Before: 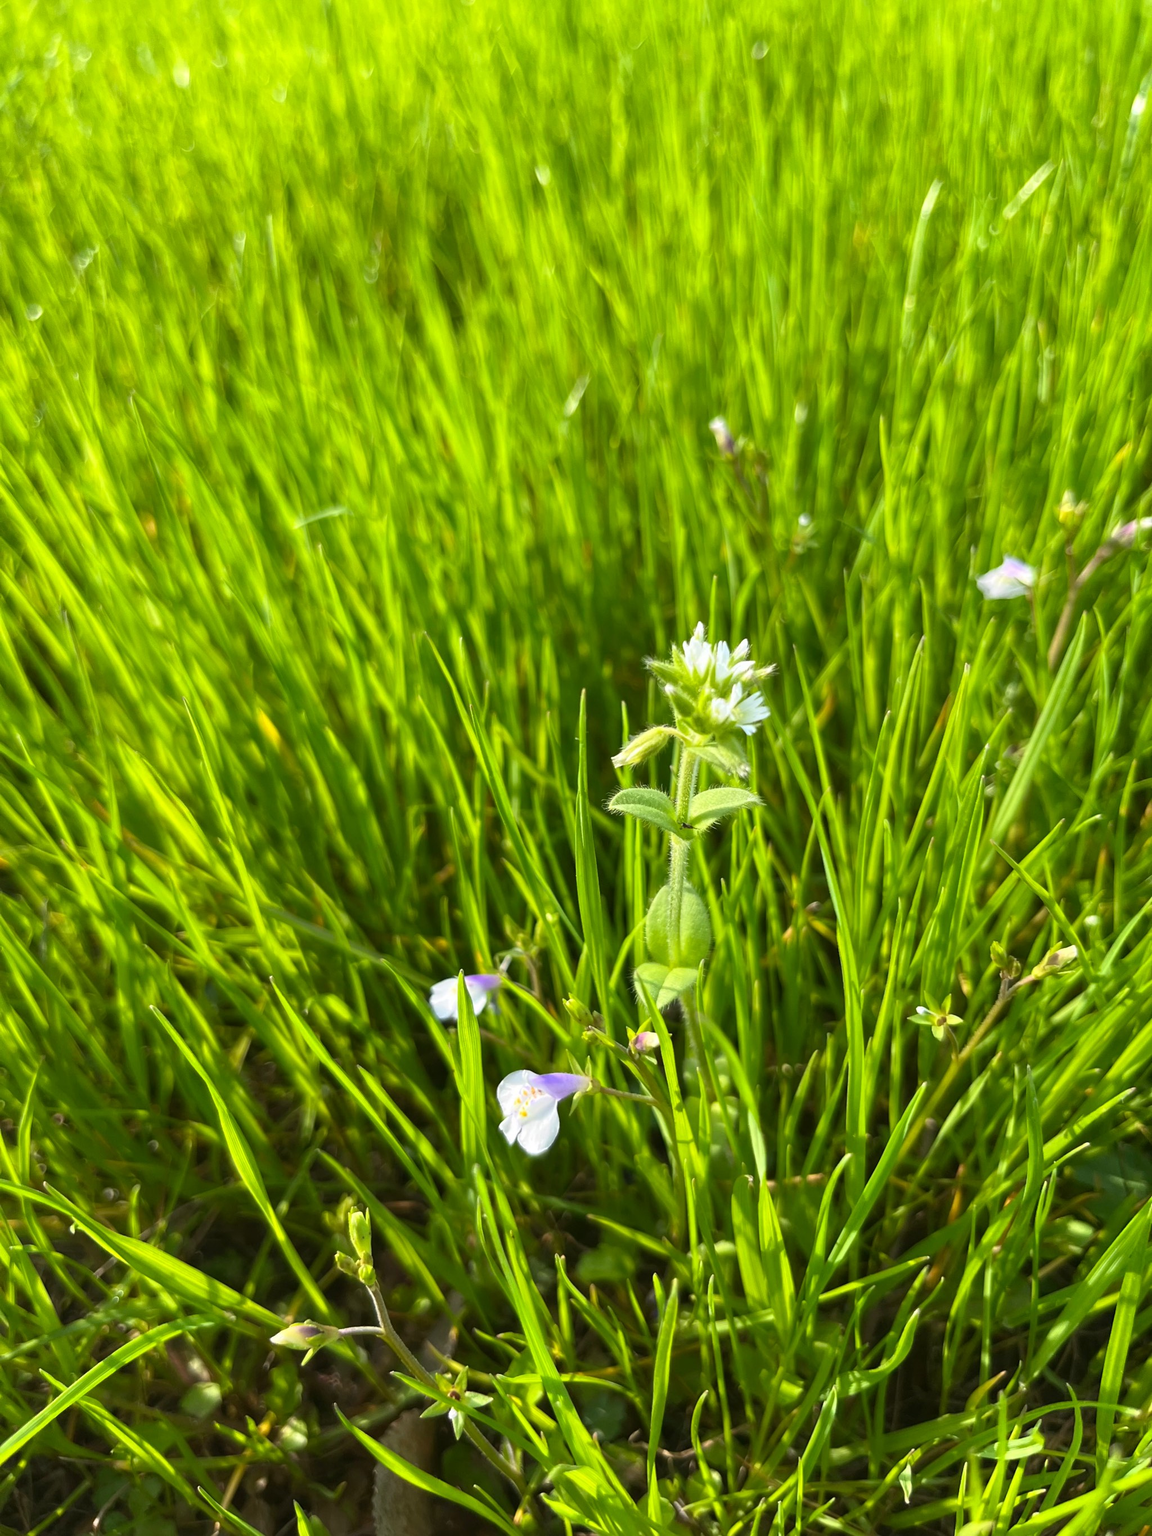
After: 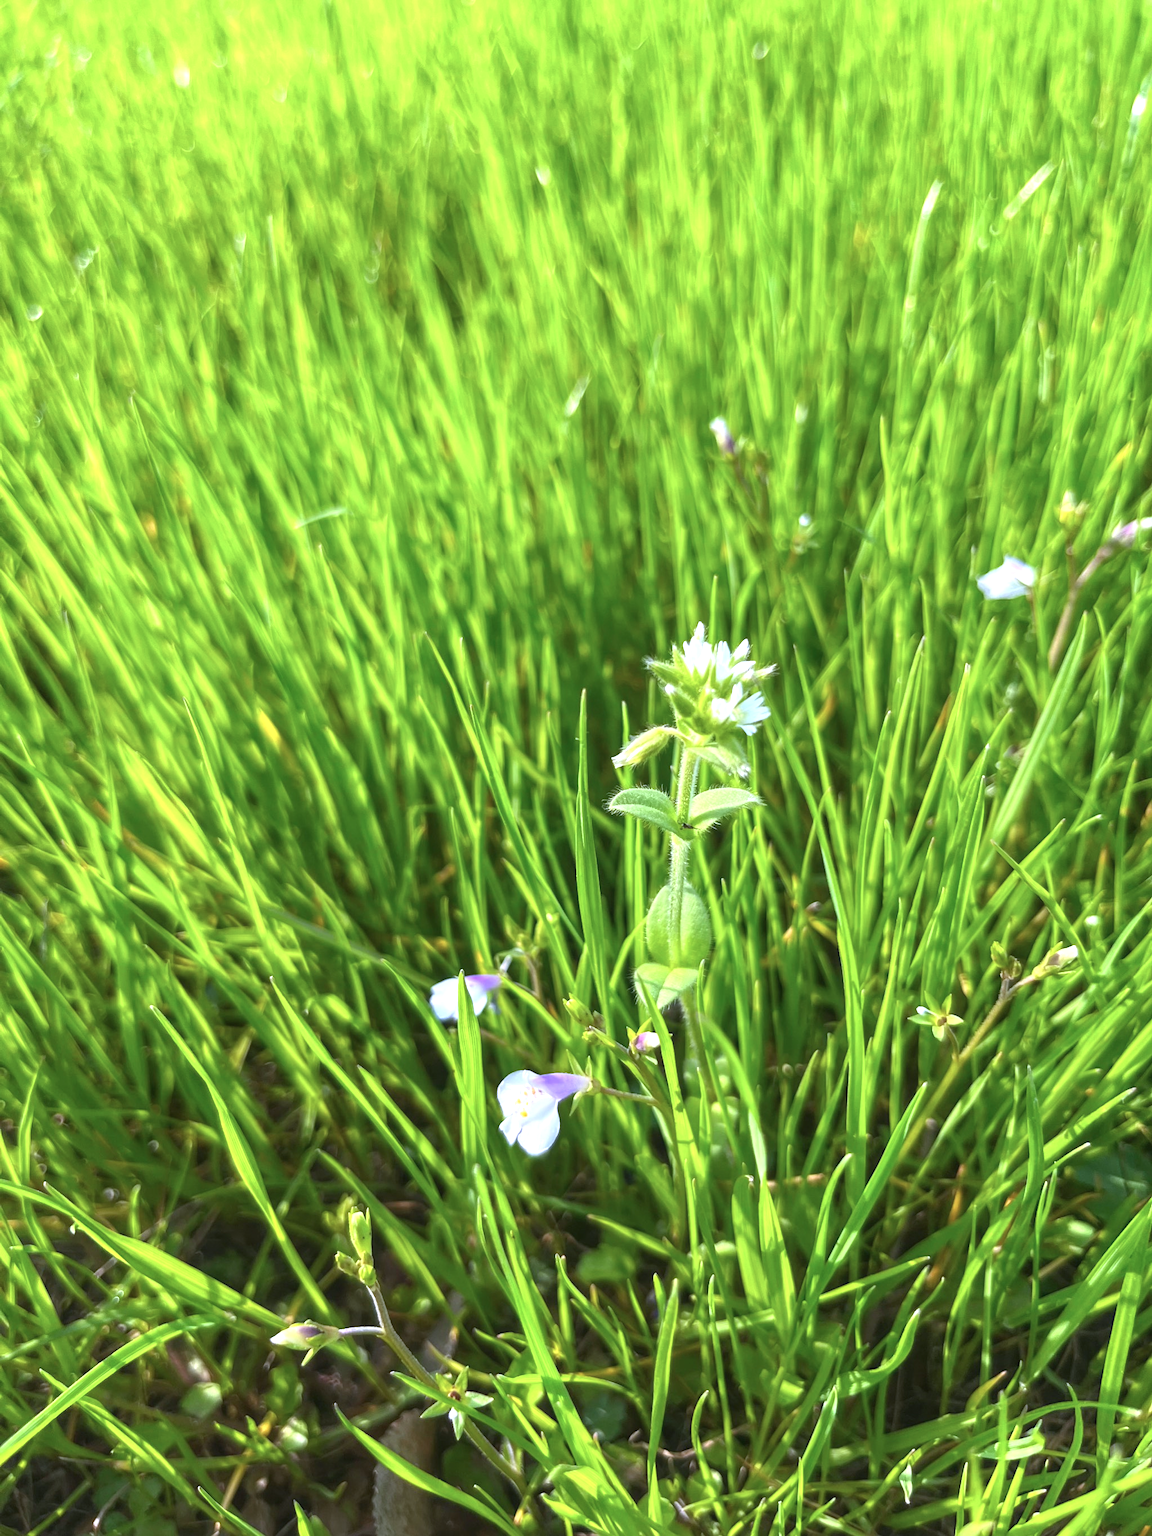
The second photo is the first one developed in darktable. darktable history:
exposure: black level correction 0, exposure 0.498 EV, compensate highlight preservation false
color calibration: illuminant as shot in camera, x 0.379, y 0.397, temperature 4134.68 K
local contrast: detail 109%
